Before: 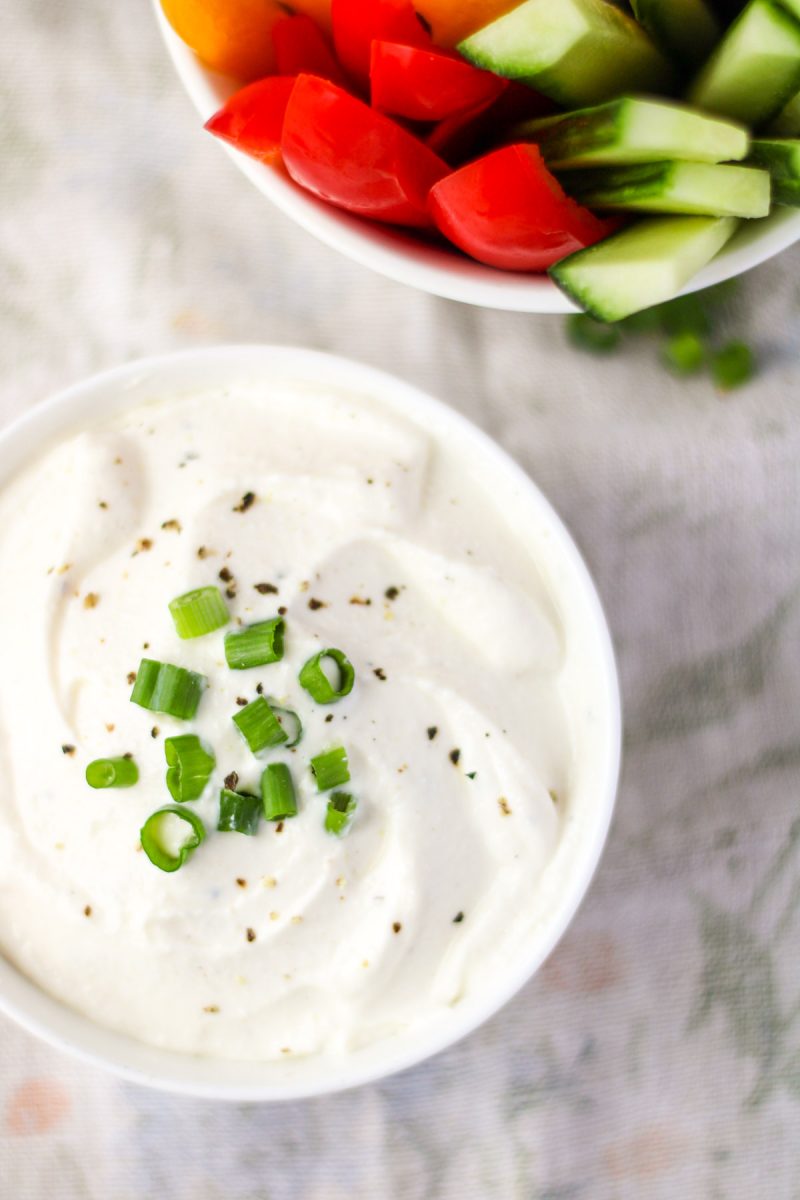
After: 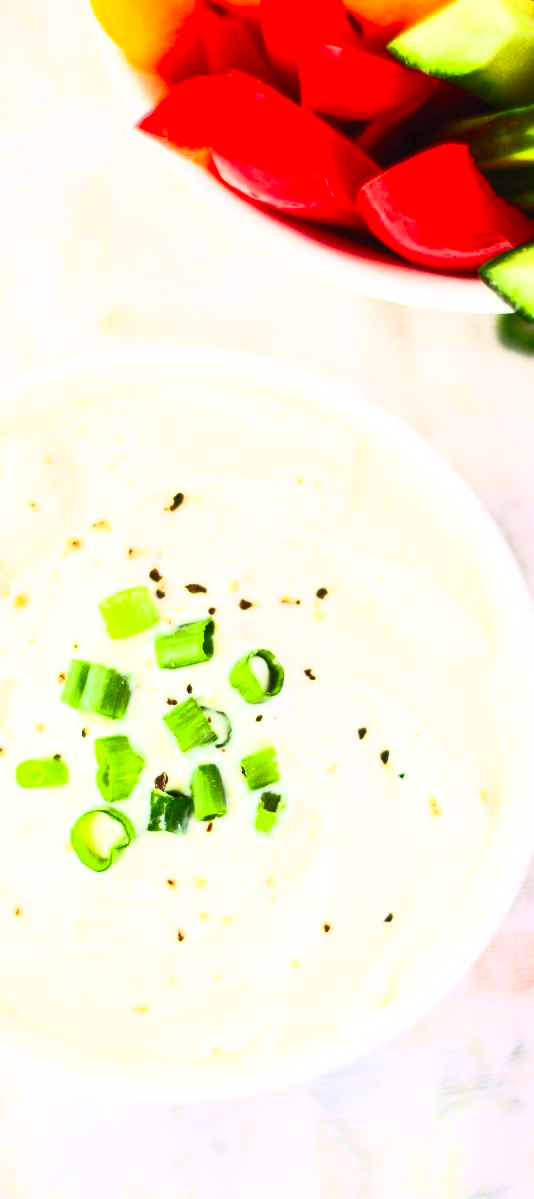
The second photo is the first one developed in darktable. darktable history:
contrast brightness saturation: contrast 0.847, brightness 0.591, saturation 0.582
crop and rotate: left 8.823%, right 24.366%
